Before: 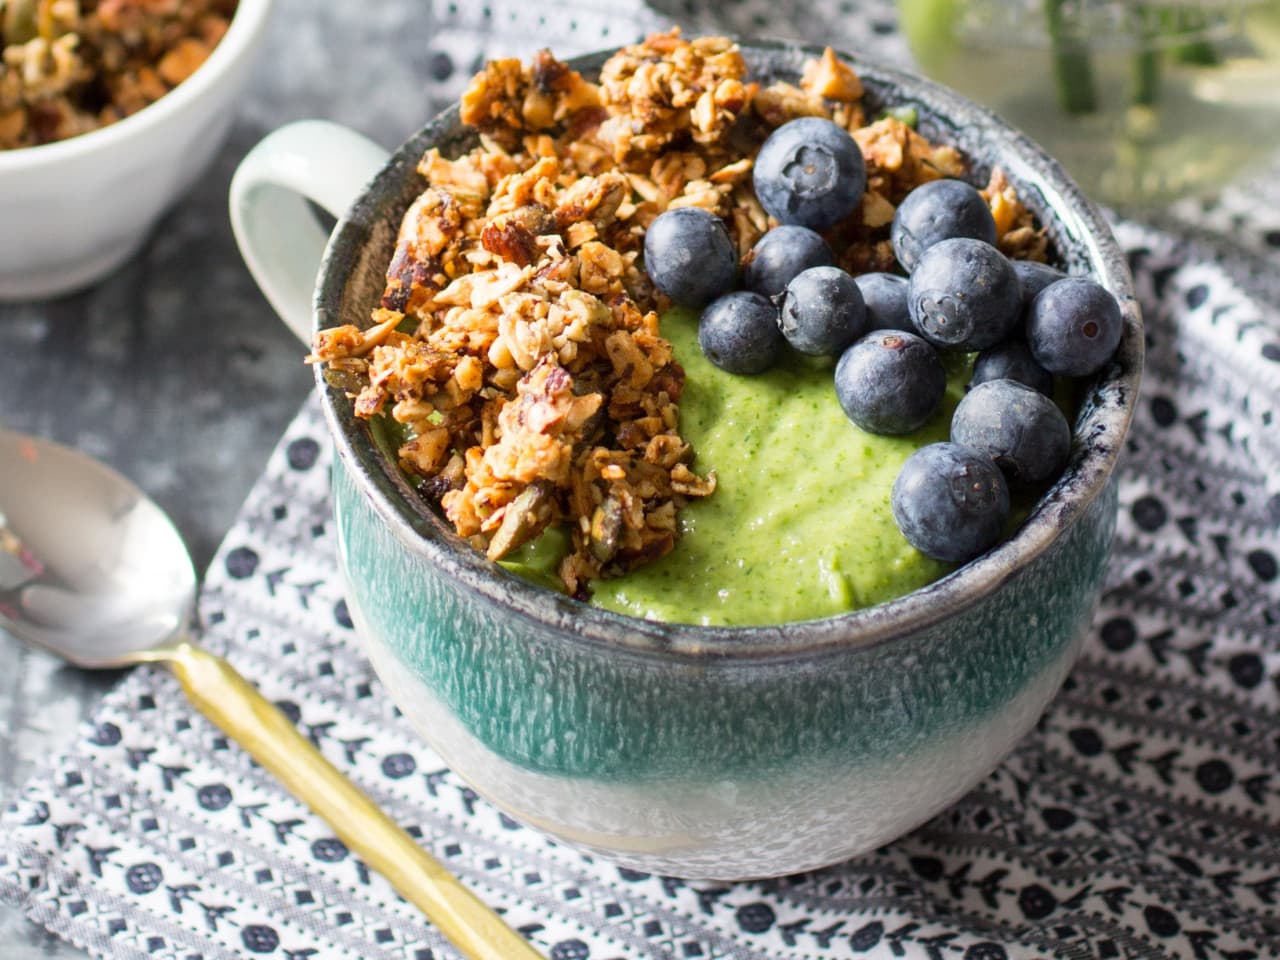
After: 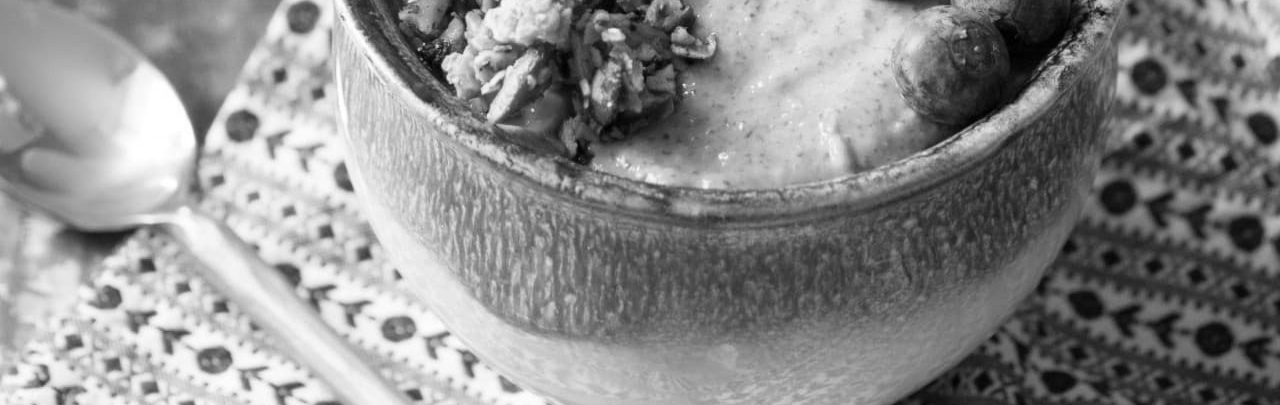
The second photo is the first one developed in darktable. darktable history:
crop: top 45.551%, bottom 12.262%
monochrome: on, module defaults
